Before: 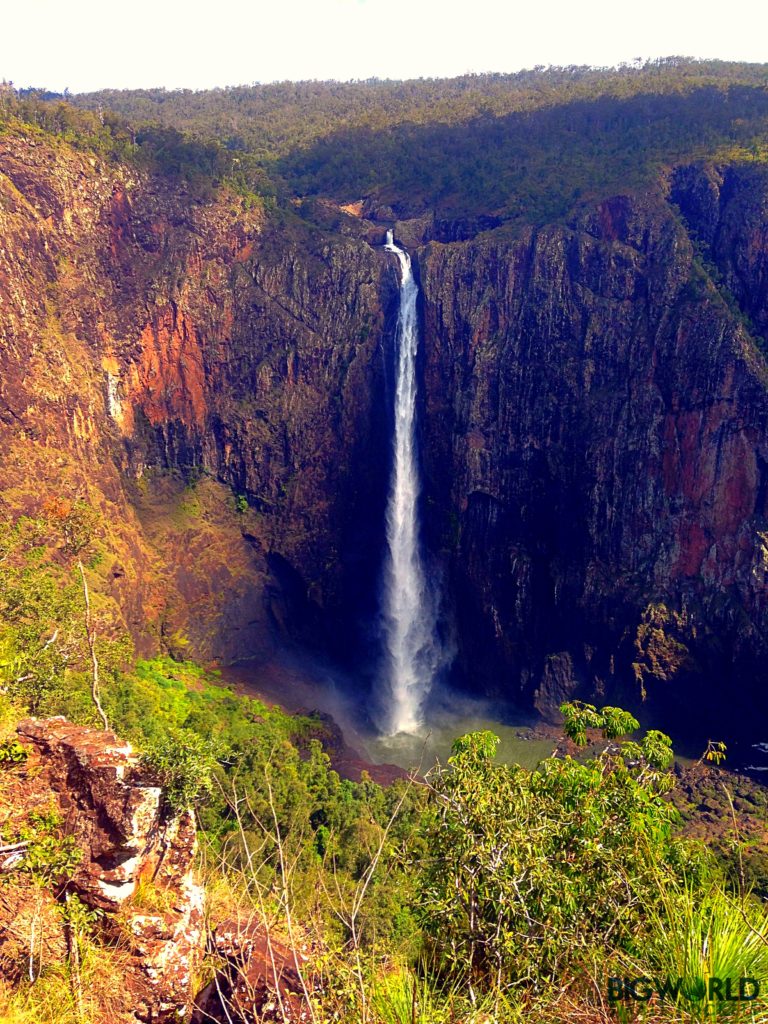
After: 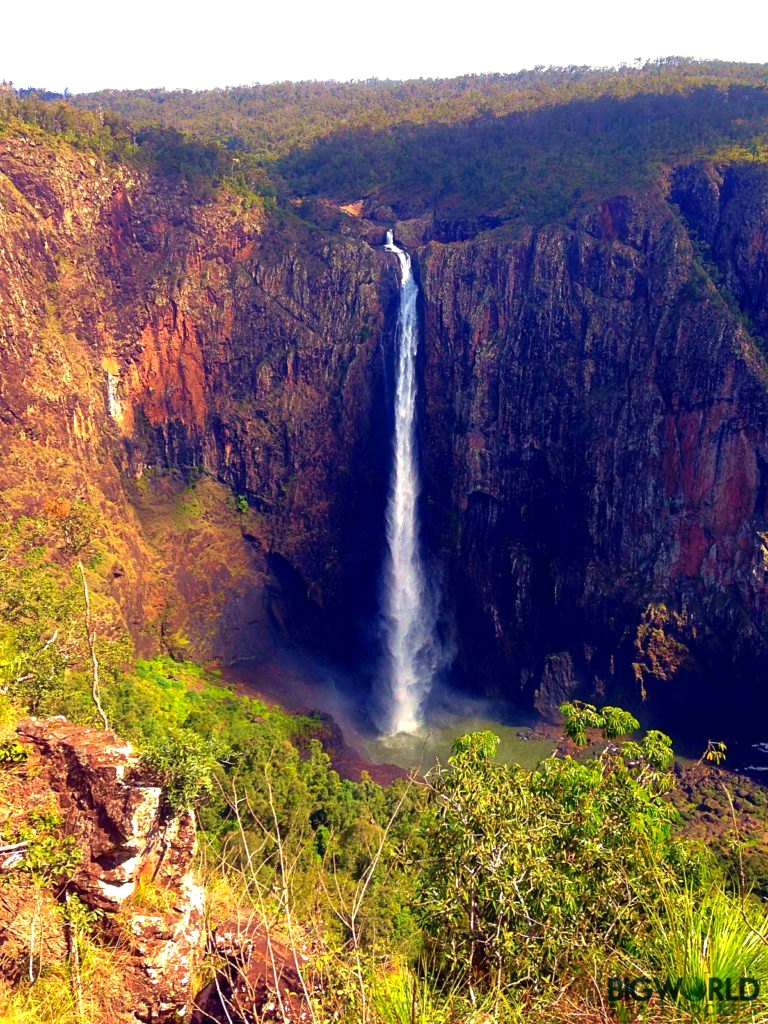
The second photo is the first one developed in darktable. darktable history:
velvia: on, module defaults
exposure: exposure 0.245 EV, compensate highlight preservation false
contrast brightness saturation: contrast -0.01, brightness -0.014, saturation 0.043
color correction: highlights b* -0.05, saturation 0.978
